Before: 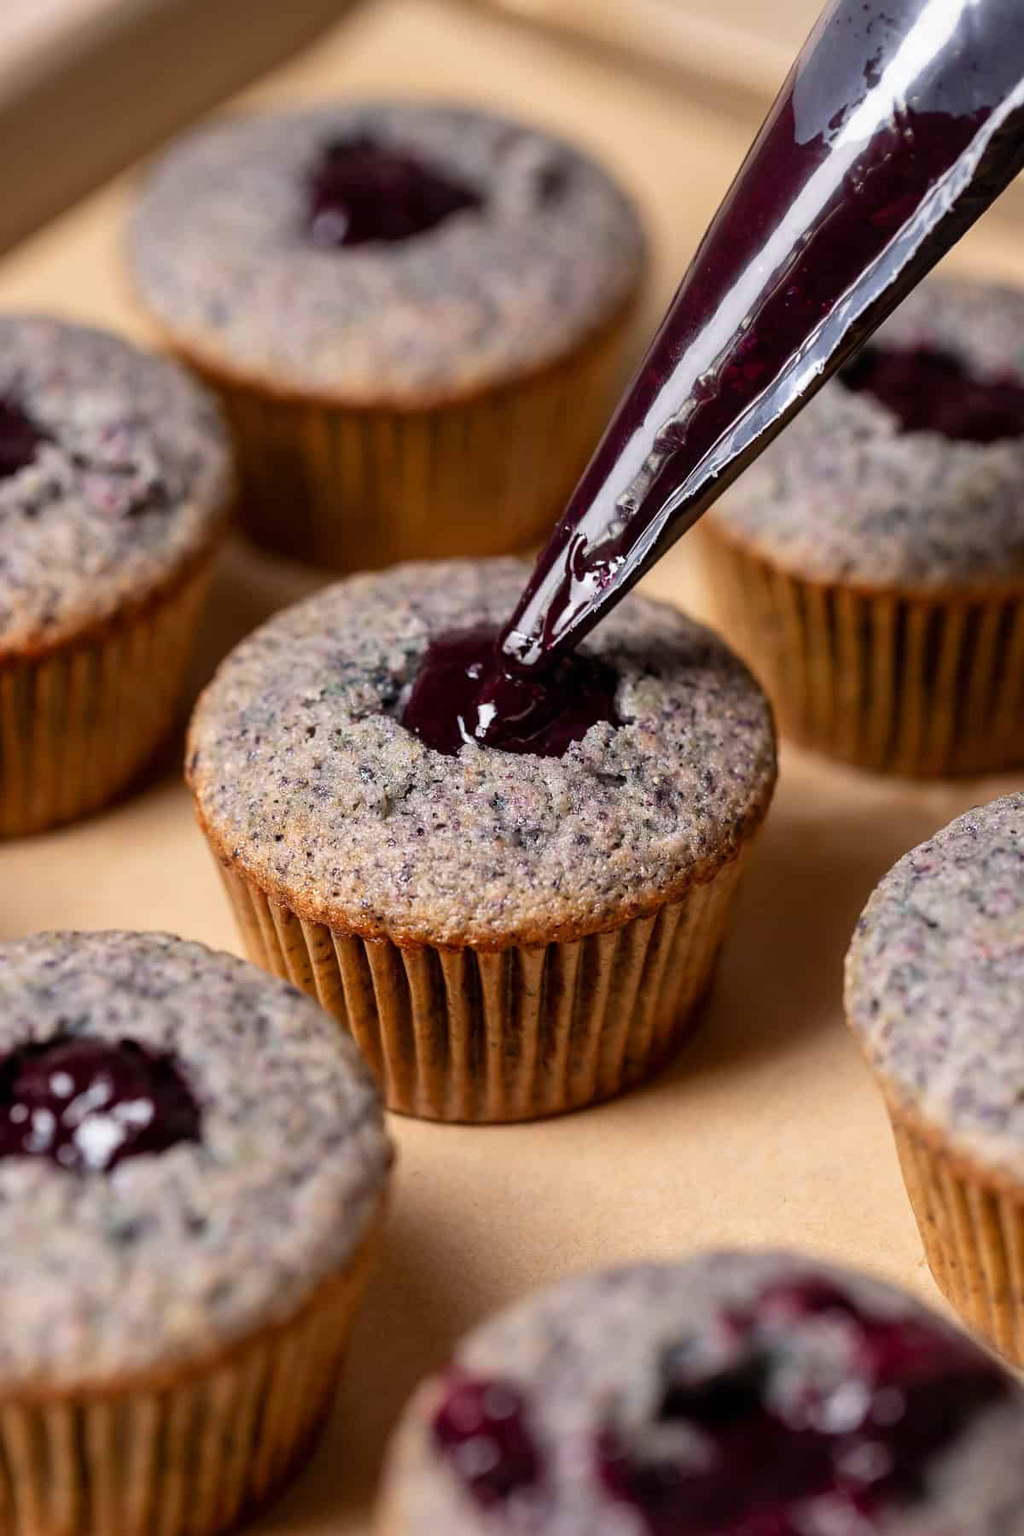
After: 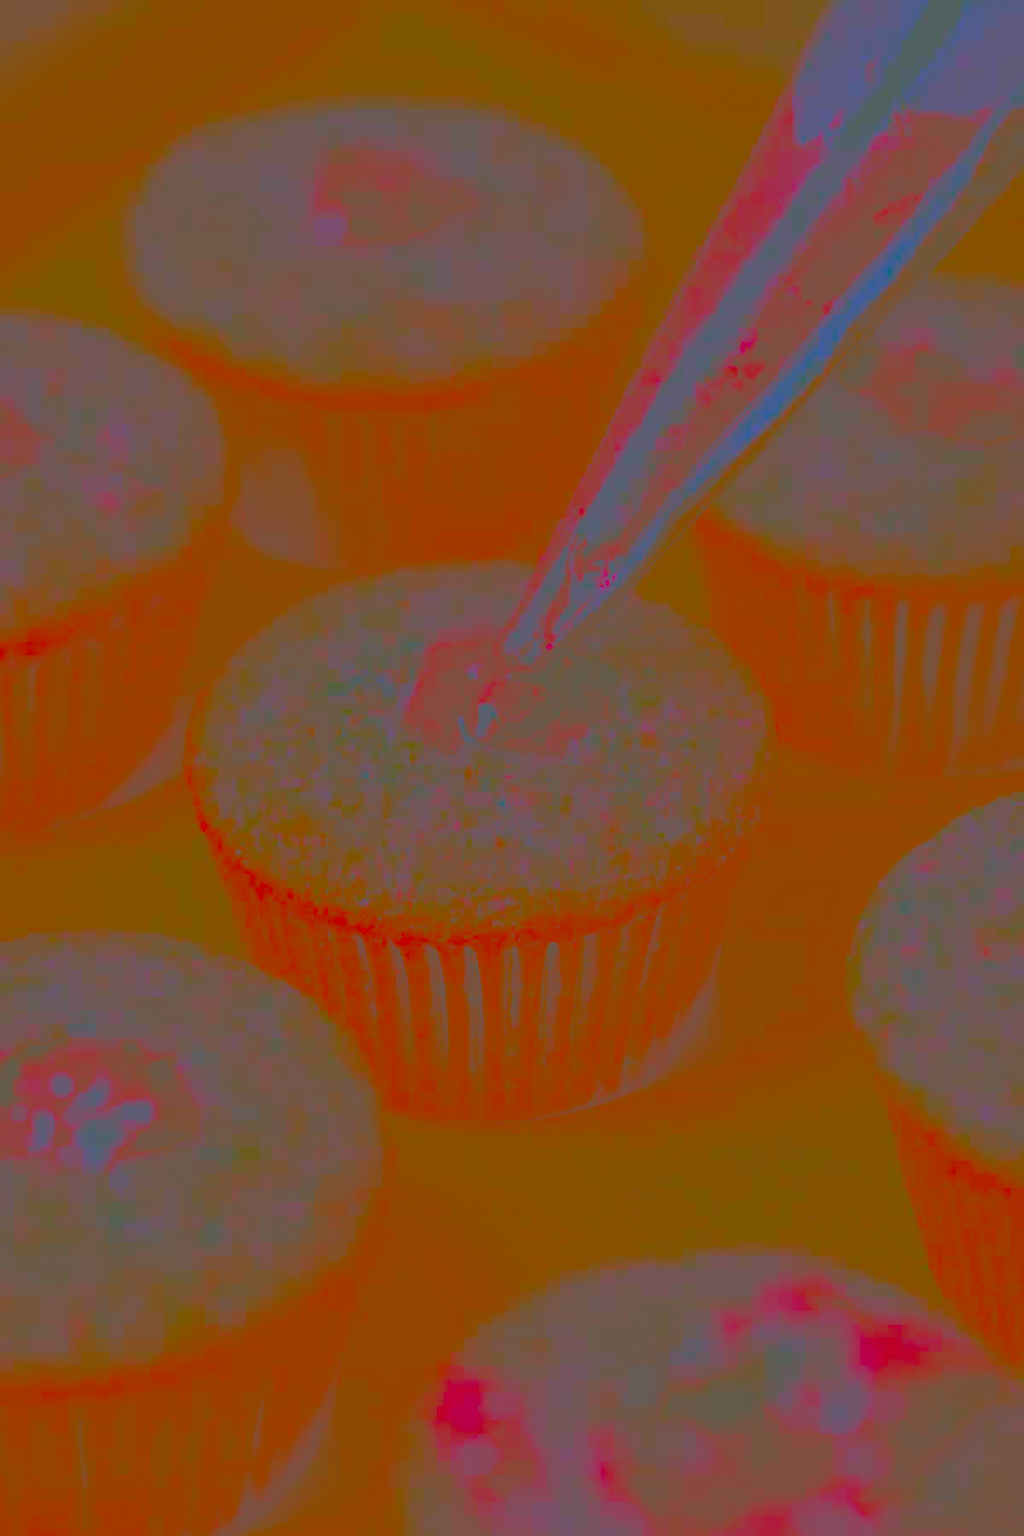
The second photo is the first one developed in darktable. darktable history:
sharpen: radius 1
color balance rgb: perceptual saturation grading › global saturation 25%, global vibrance 20%
color balance: lift [1.004, 1.002, 1.002, 0.998], gamma [1, 1.007, 1.002, 0.993], gain [1, 0.977, 1.013, 1.023], contrast -3.64%
contrast brightness saturation: contrast -0.99, brightness -0.17, saturation 0.75
